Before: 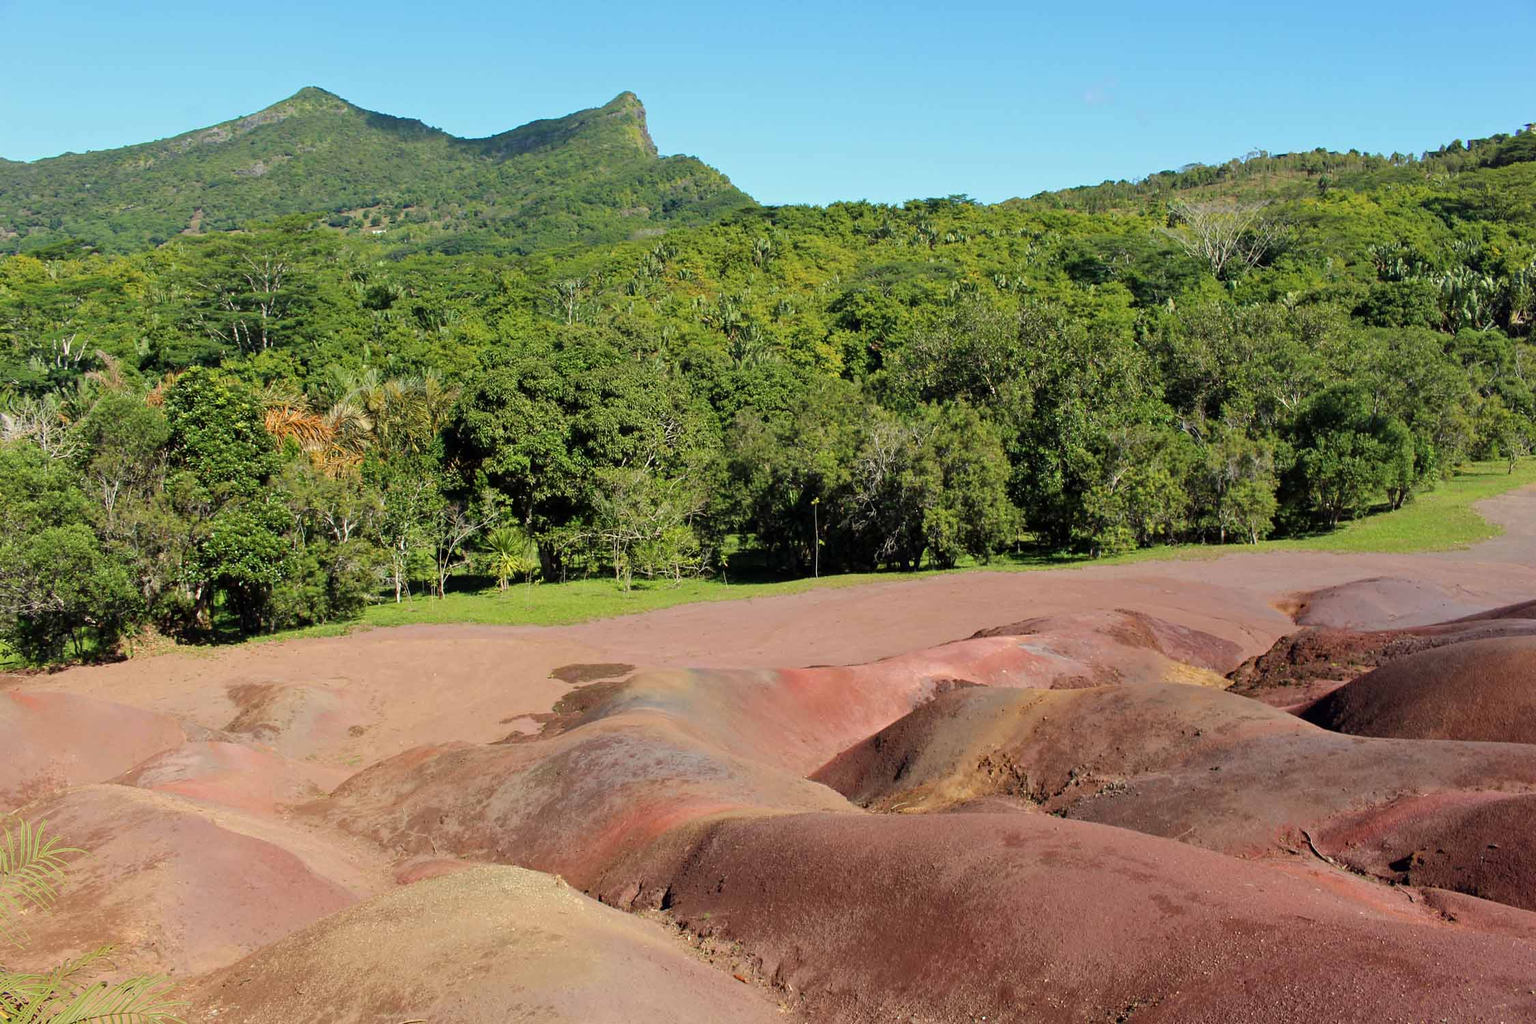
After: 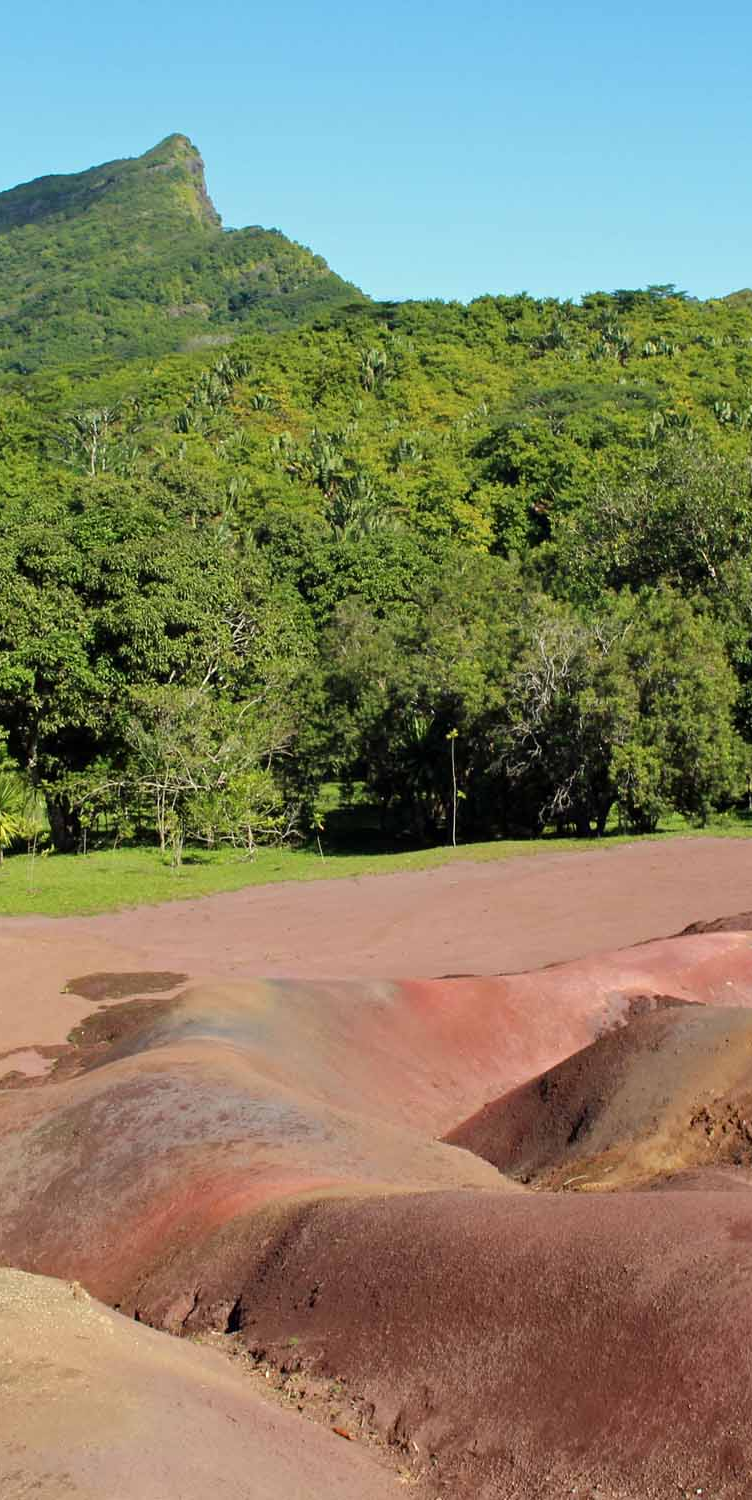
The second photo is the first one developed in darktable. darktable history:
crop: left 33.012%, right 33.535%
color balance rgb: perceptual saturation grading › global saturation 0.332%, global vibrance 2.64%
